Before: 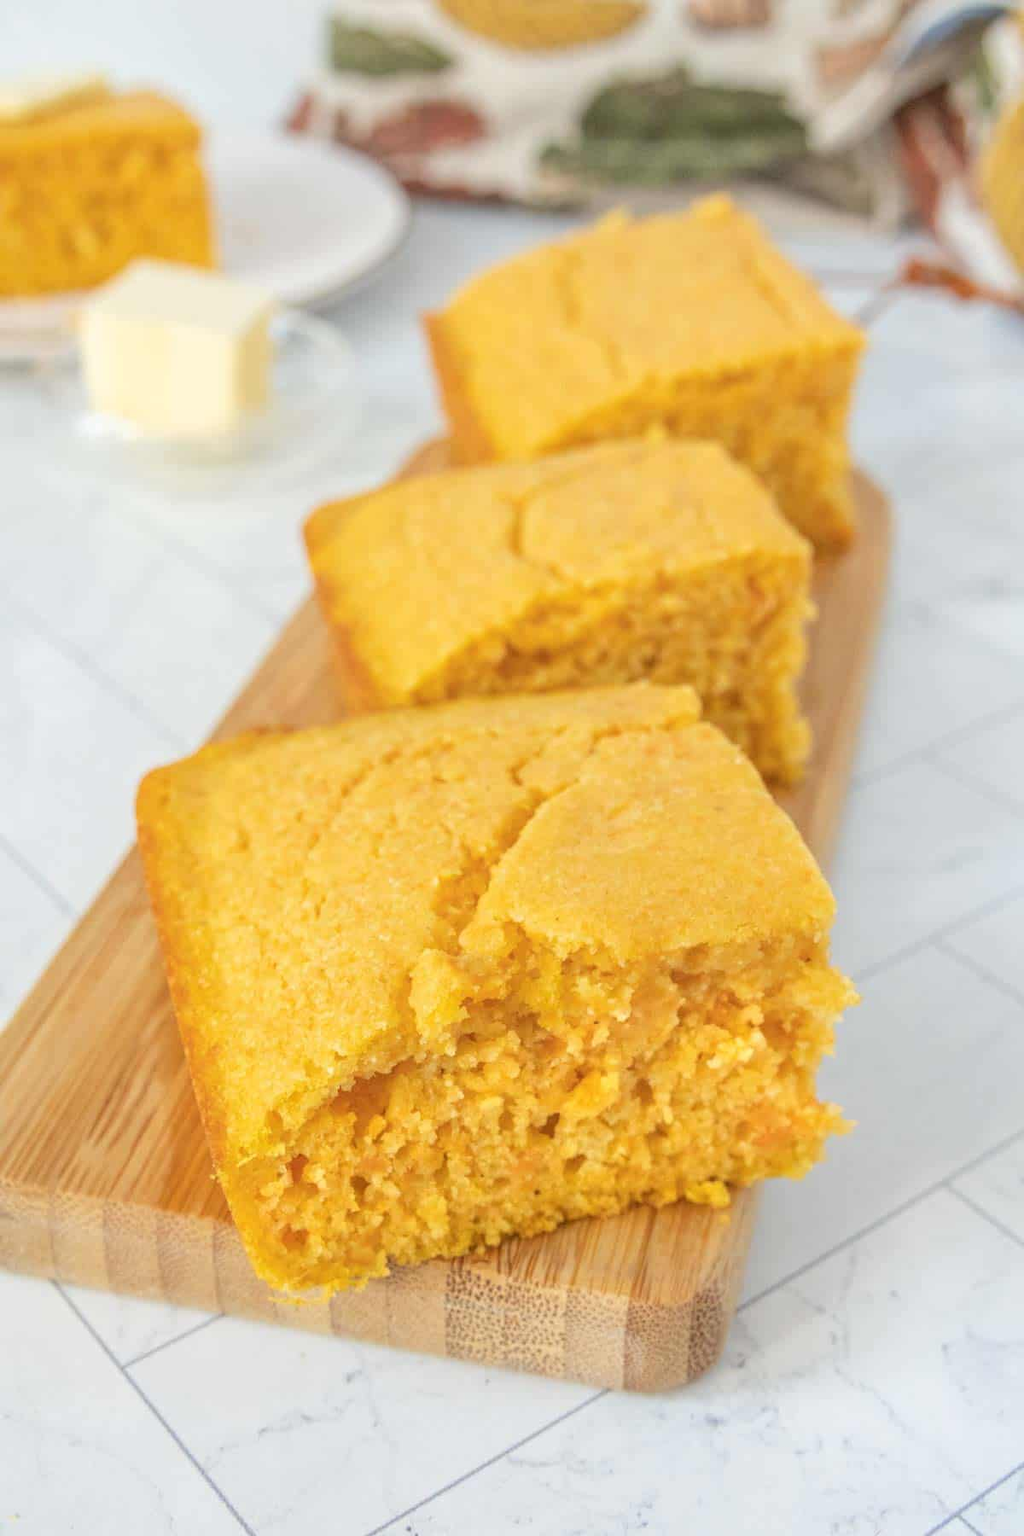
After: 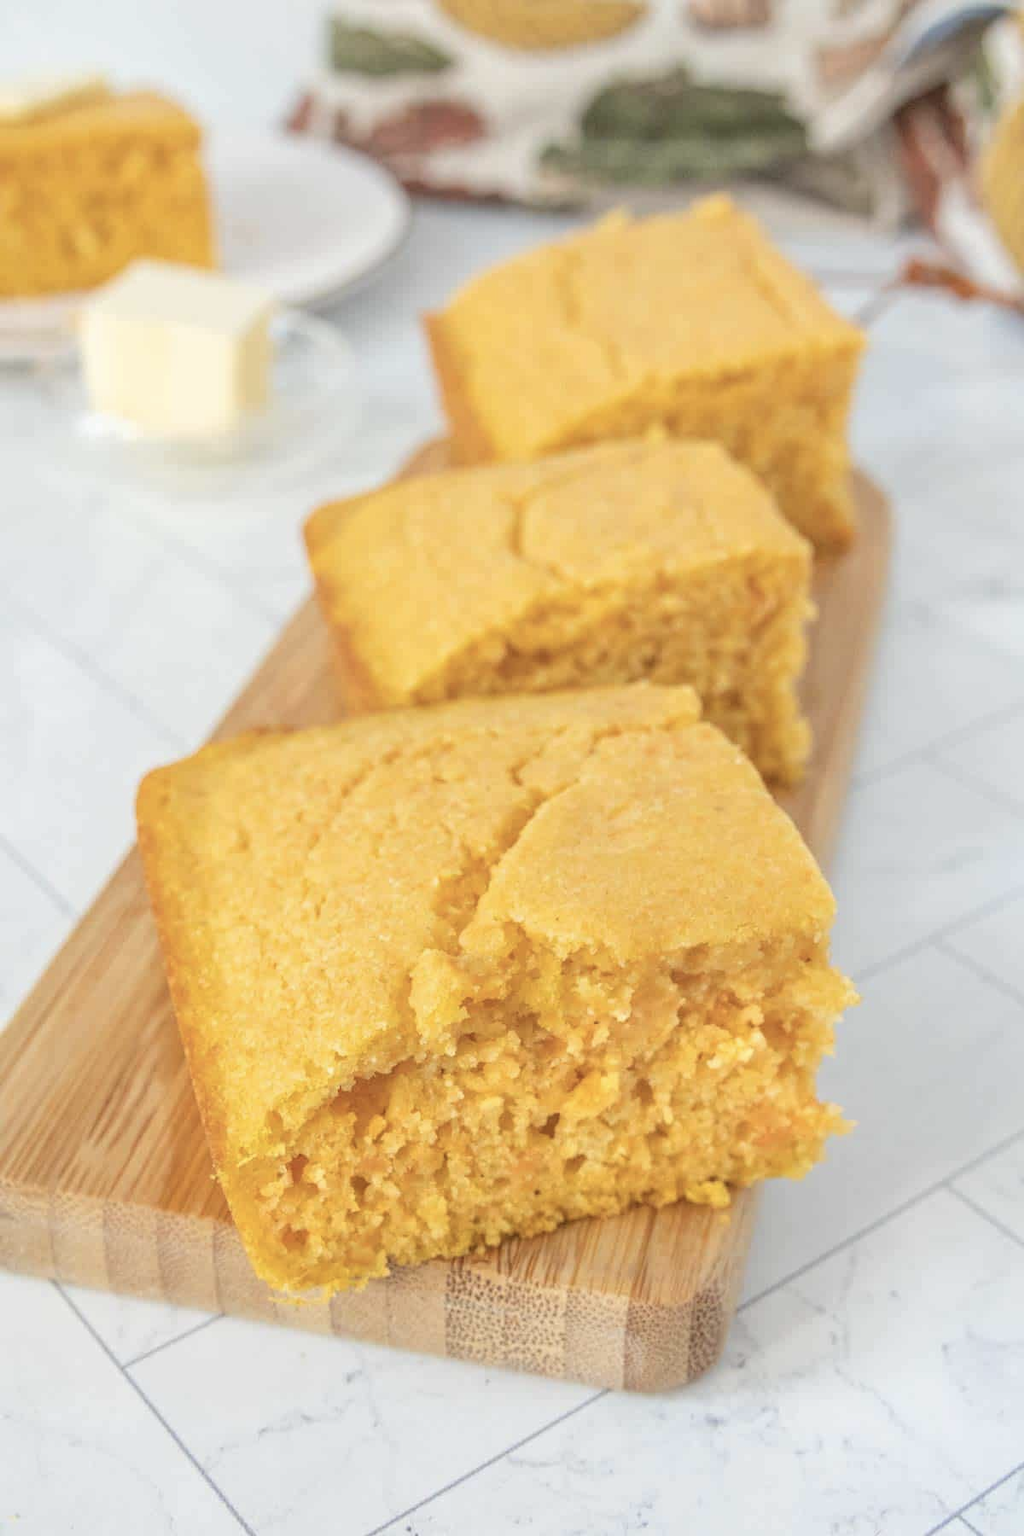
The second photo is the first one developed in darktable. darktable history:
color correction: highlights b* 0.025, saturation 0.799
